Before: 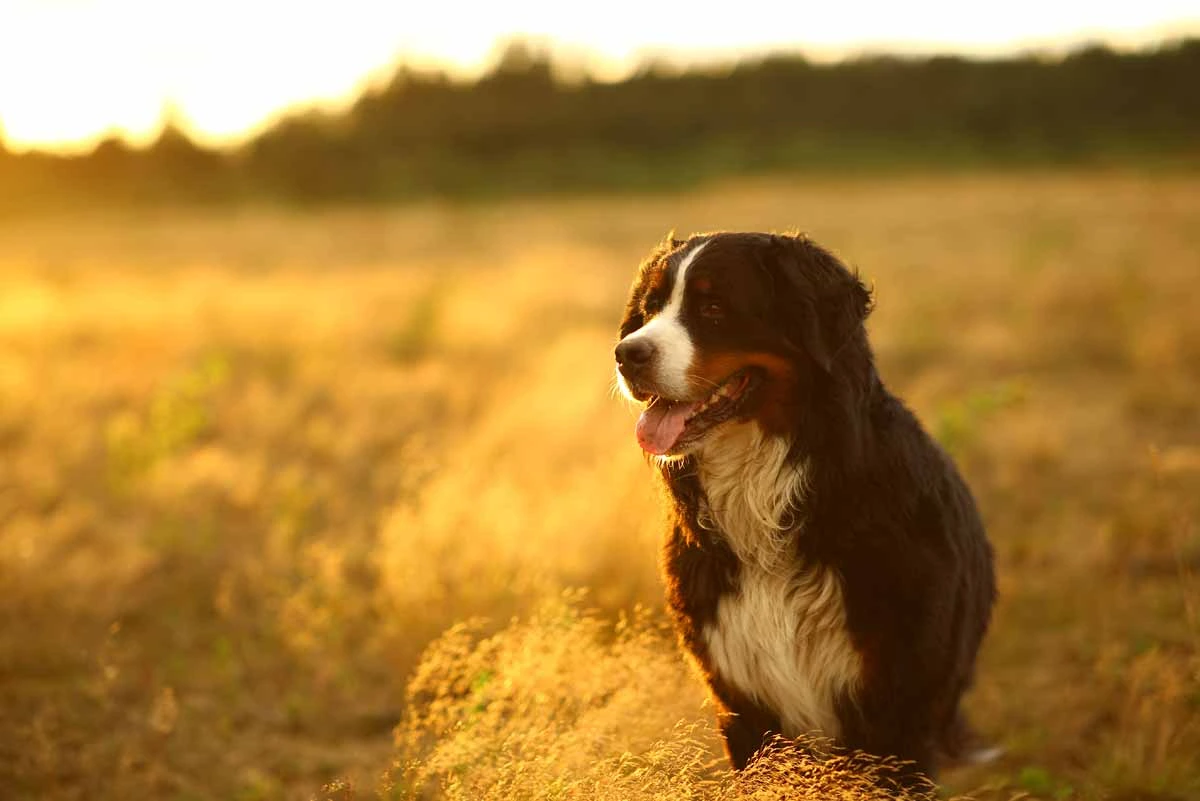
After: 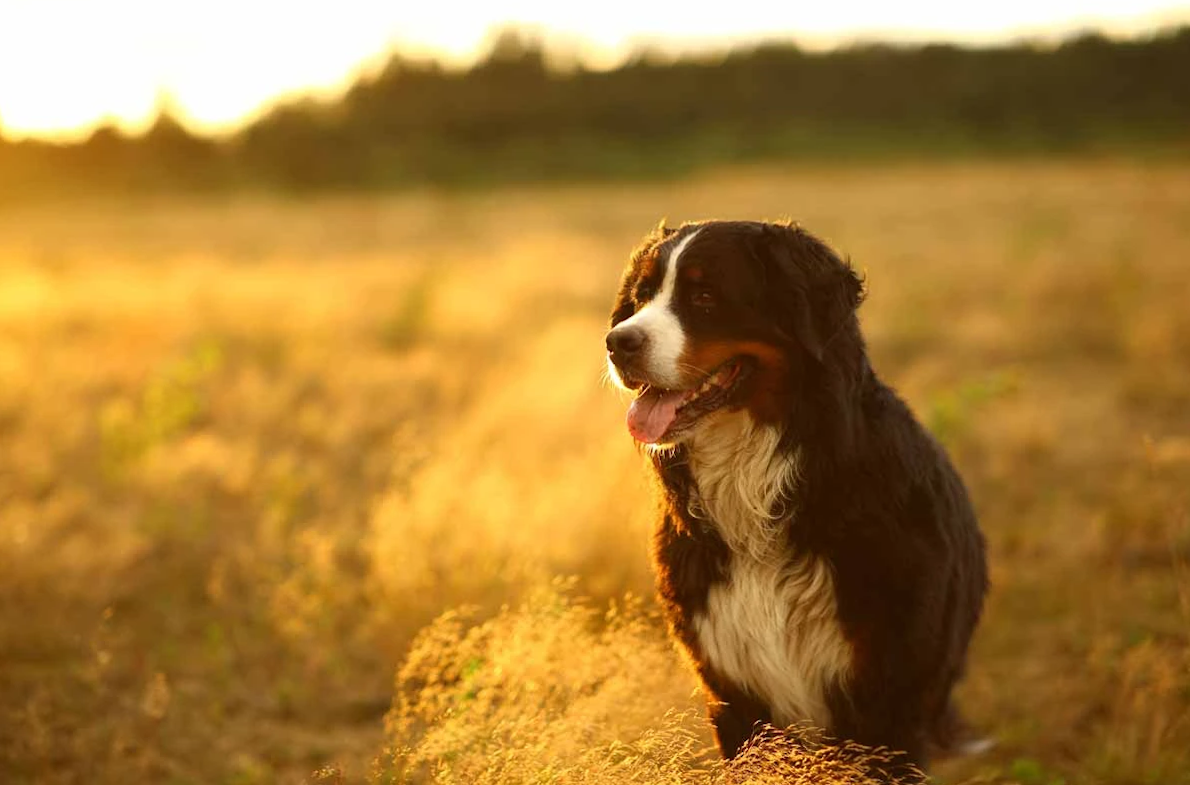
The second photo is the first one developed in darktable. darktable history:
crop: top 1.049%, right 0.001%
rotate and perspective: rotation 0.192°, lens shift (horizontal) -0.015, crop left 0.005, crop right 0.996, crop top 0.006, crop bottom 0.99
